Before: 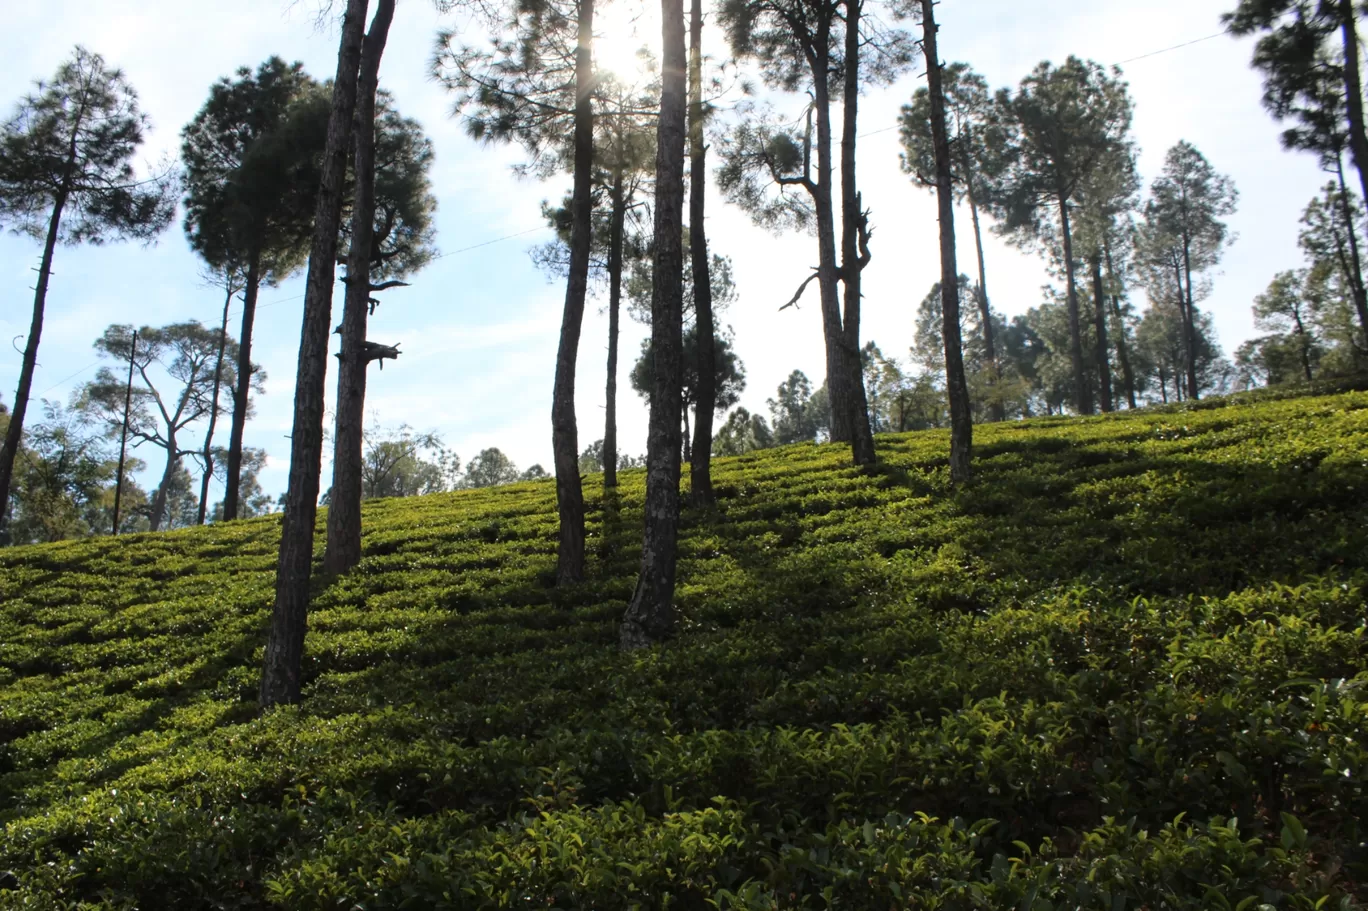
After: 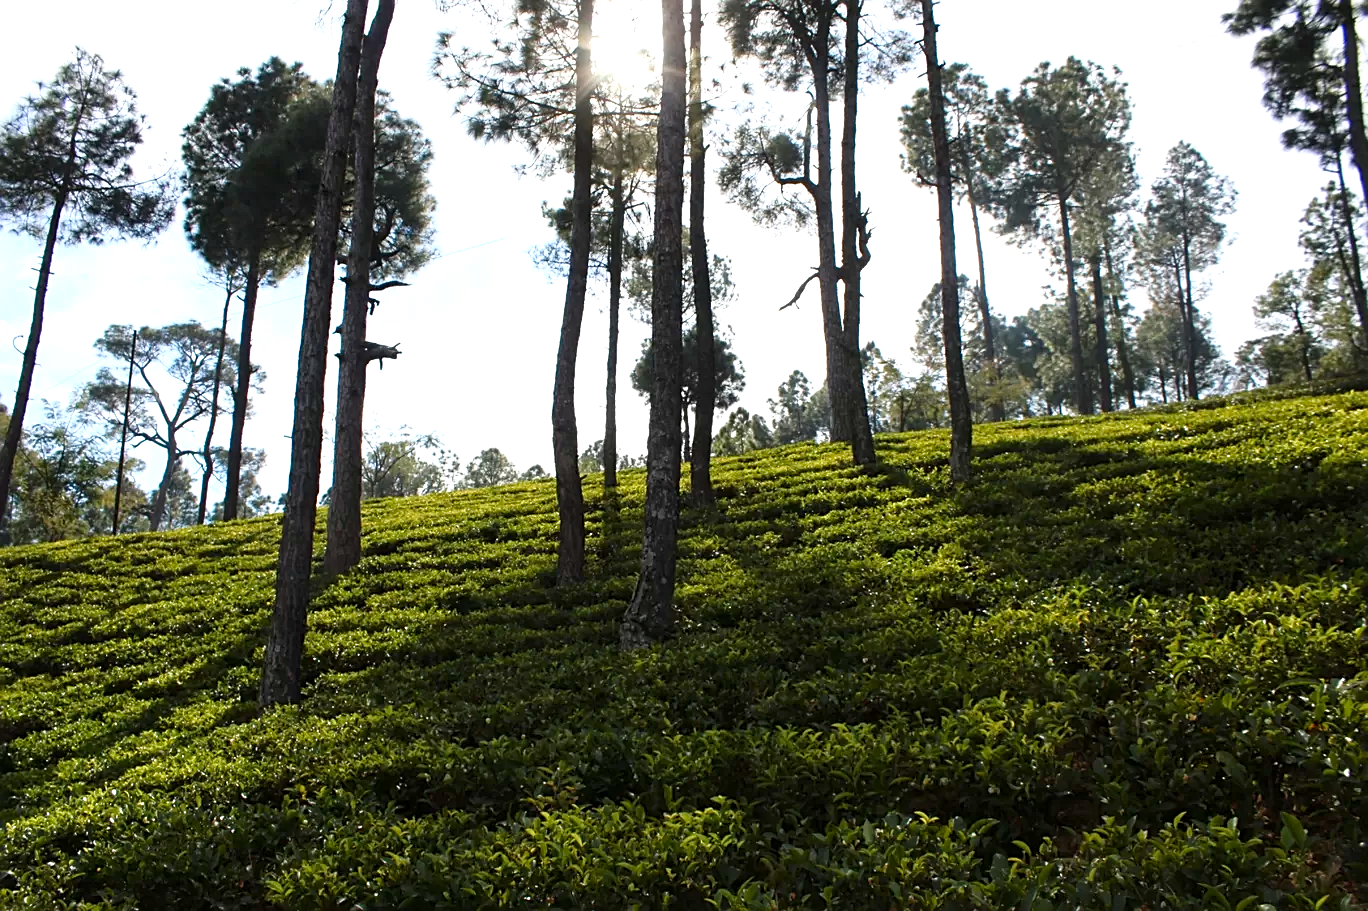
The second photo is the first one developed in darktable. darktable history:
sharpen: on, module defaults
color balance rgb: perceptual saturation grading › global saturation 14.387%, perceptual saturation grading › highlights -25.045%, perceptual saturation grading › shadows 26.16%, perceptual brilliance grading › global brilliance 11.198%, global vibrance 7.522%
shadows and highlights: shadows -1.71, highlights 38.77, highlights color adjustment 49.86%
local contrast: mode bilateral grid, contrast 20, coarseness 50, detail 120%, midtone range 0.2
